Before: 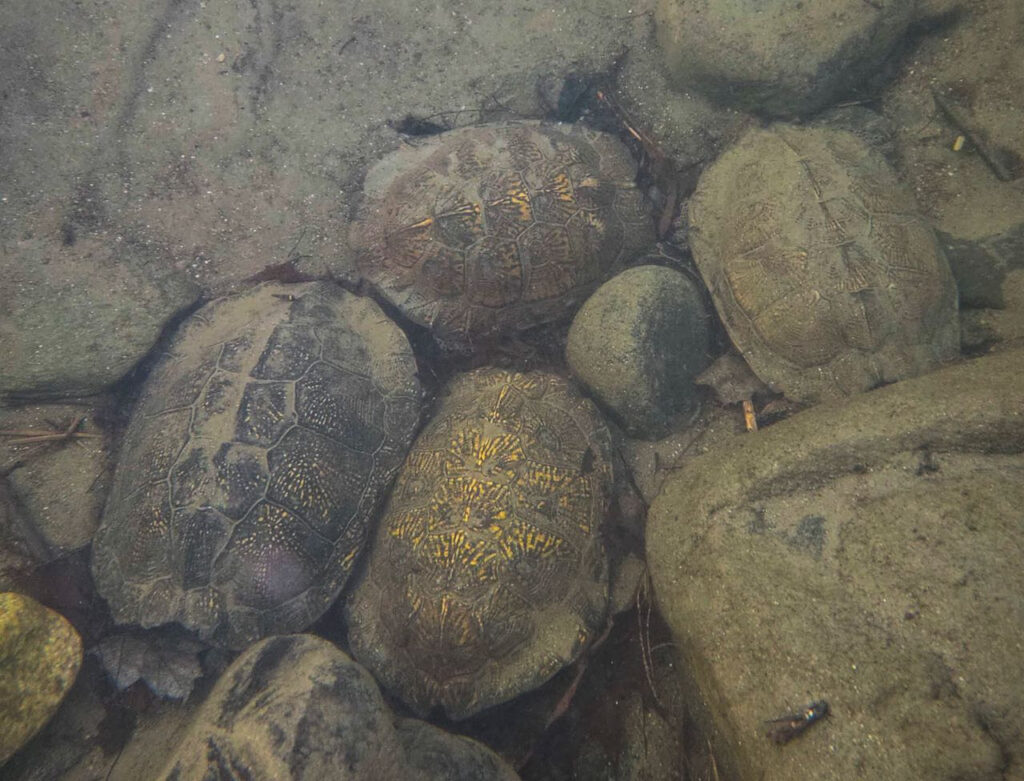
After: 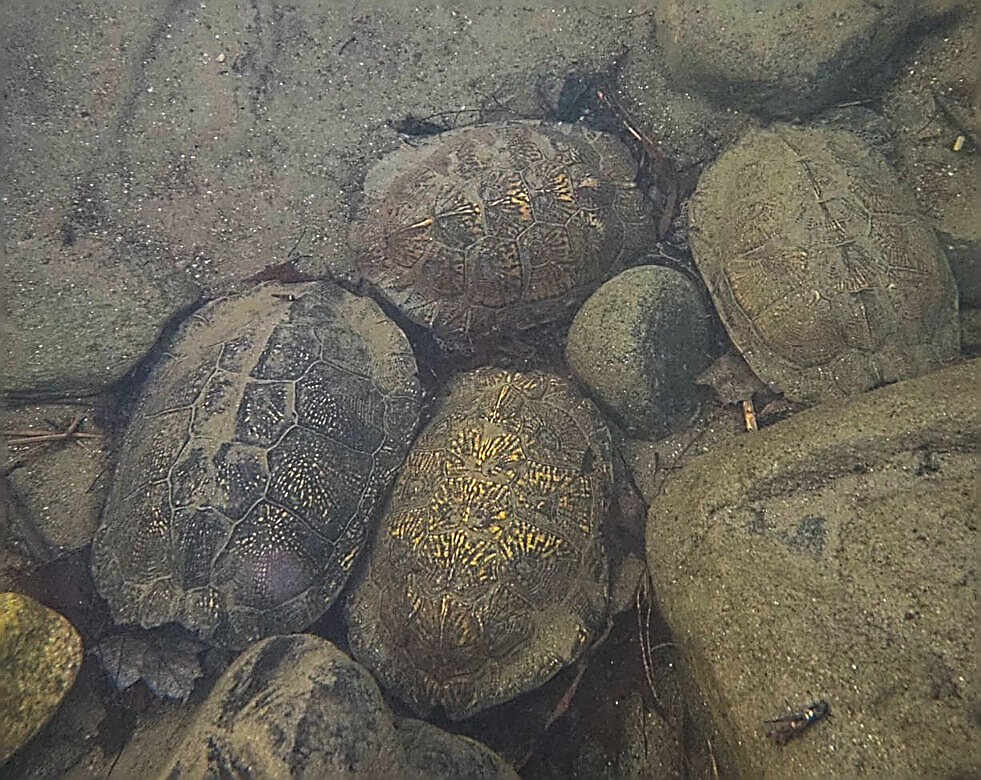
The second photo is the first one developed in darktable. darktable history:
sharpen: amount 2
crop: right 4.126%, bottom 0.031%
